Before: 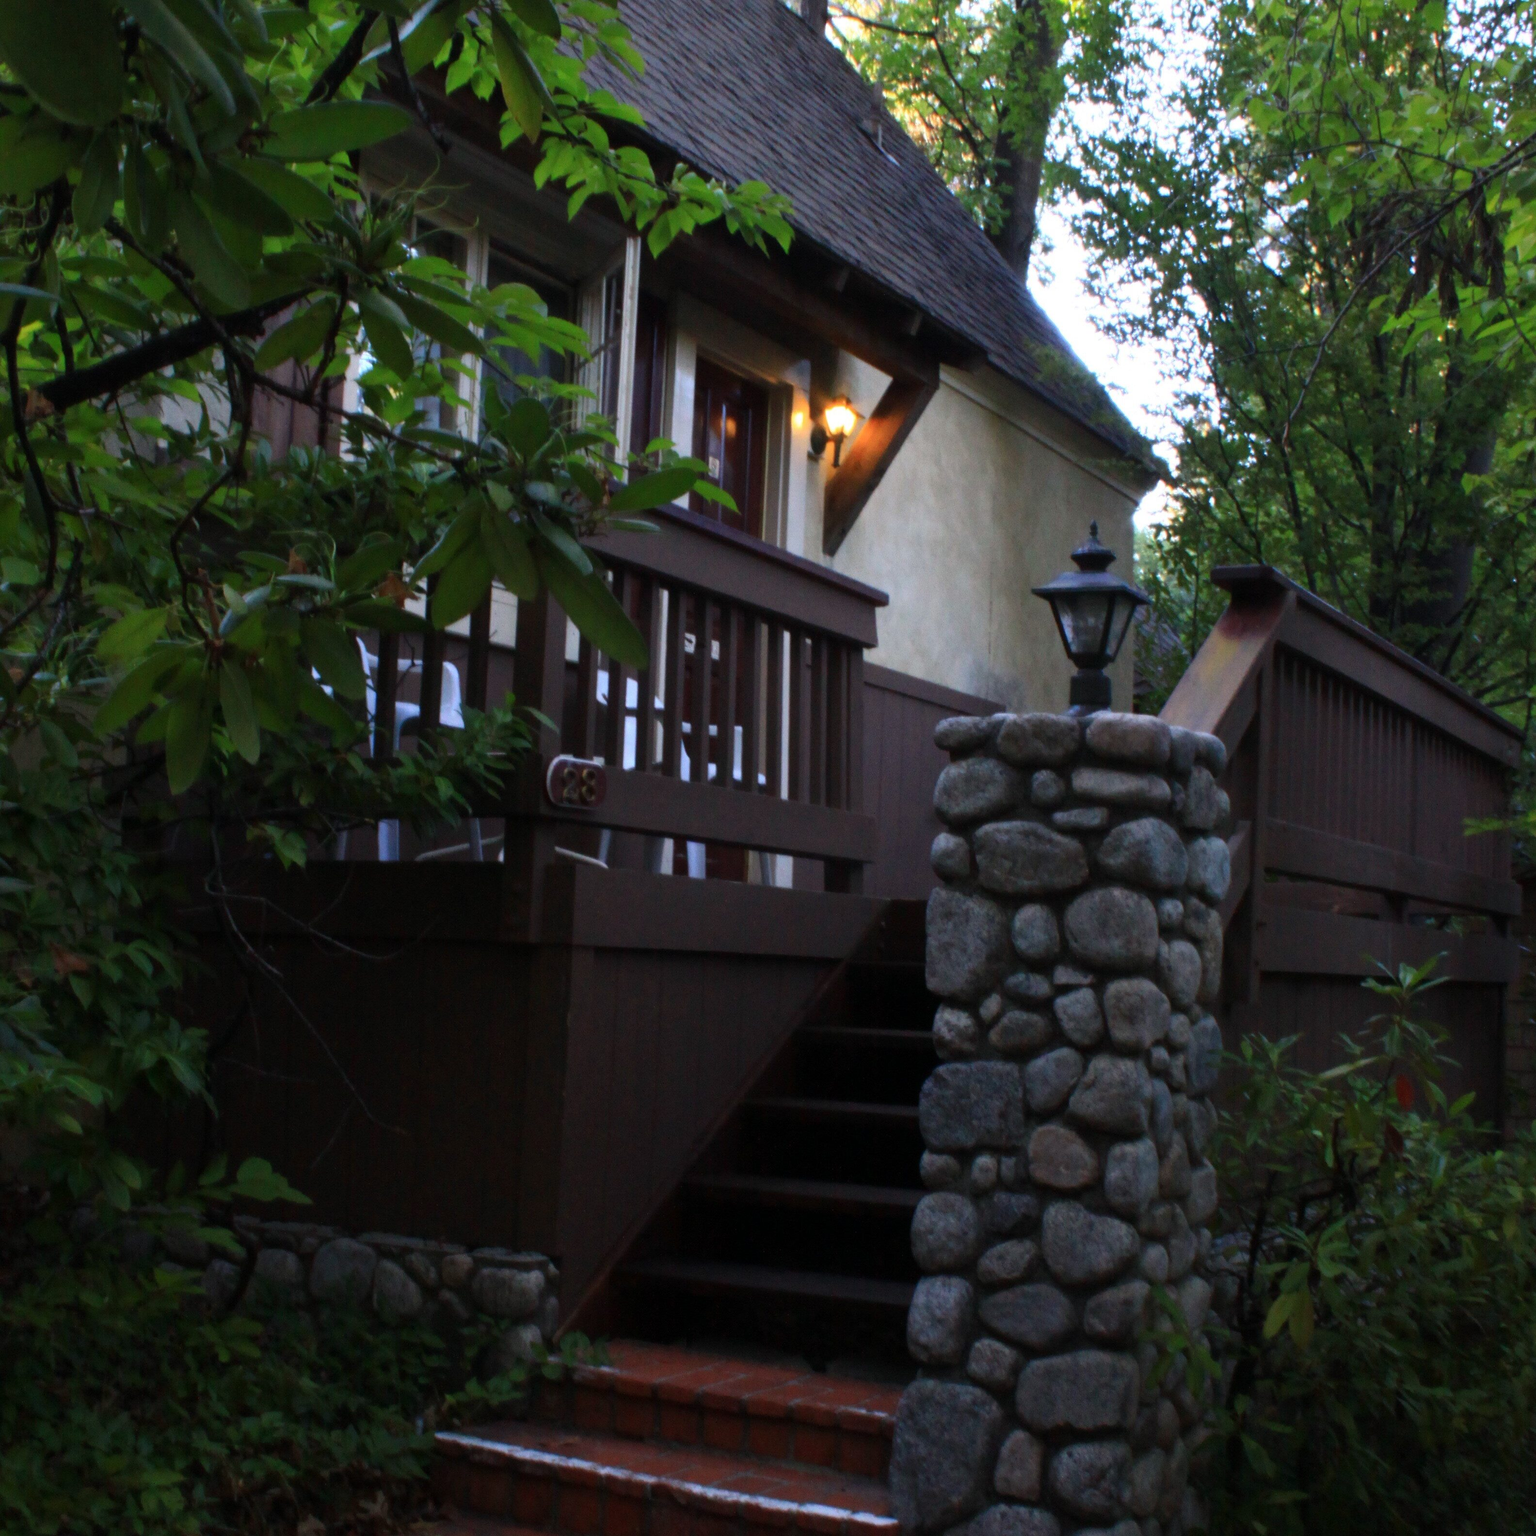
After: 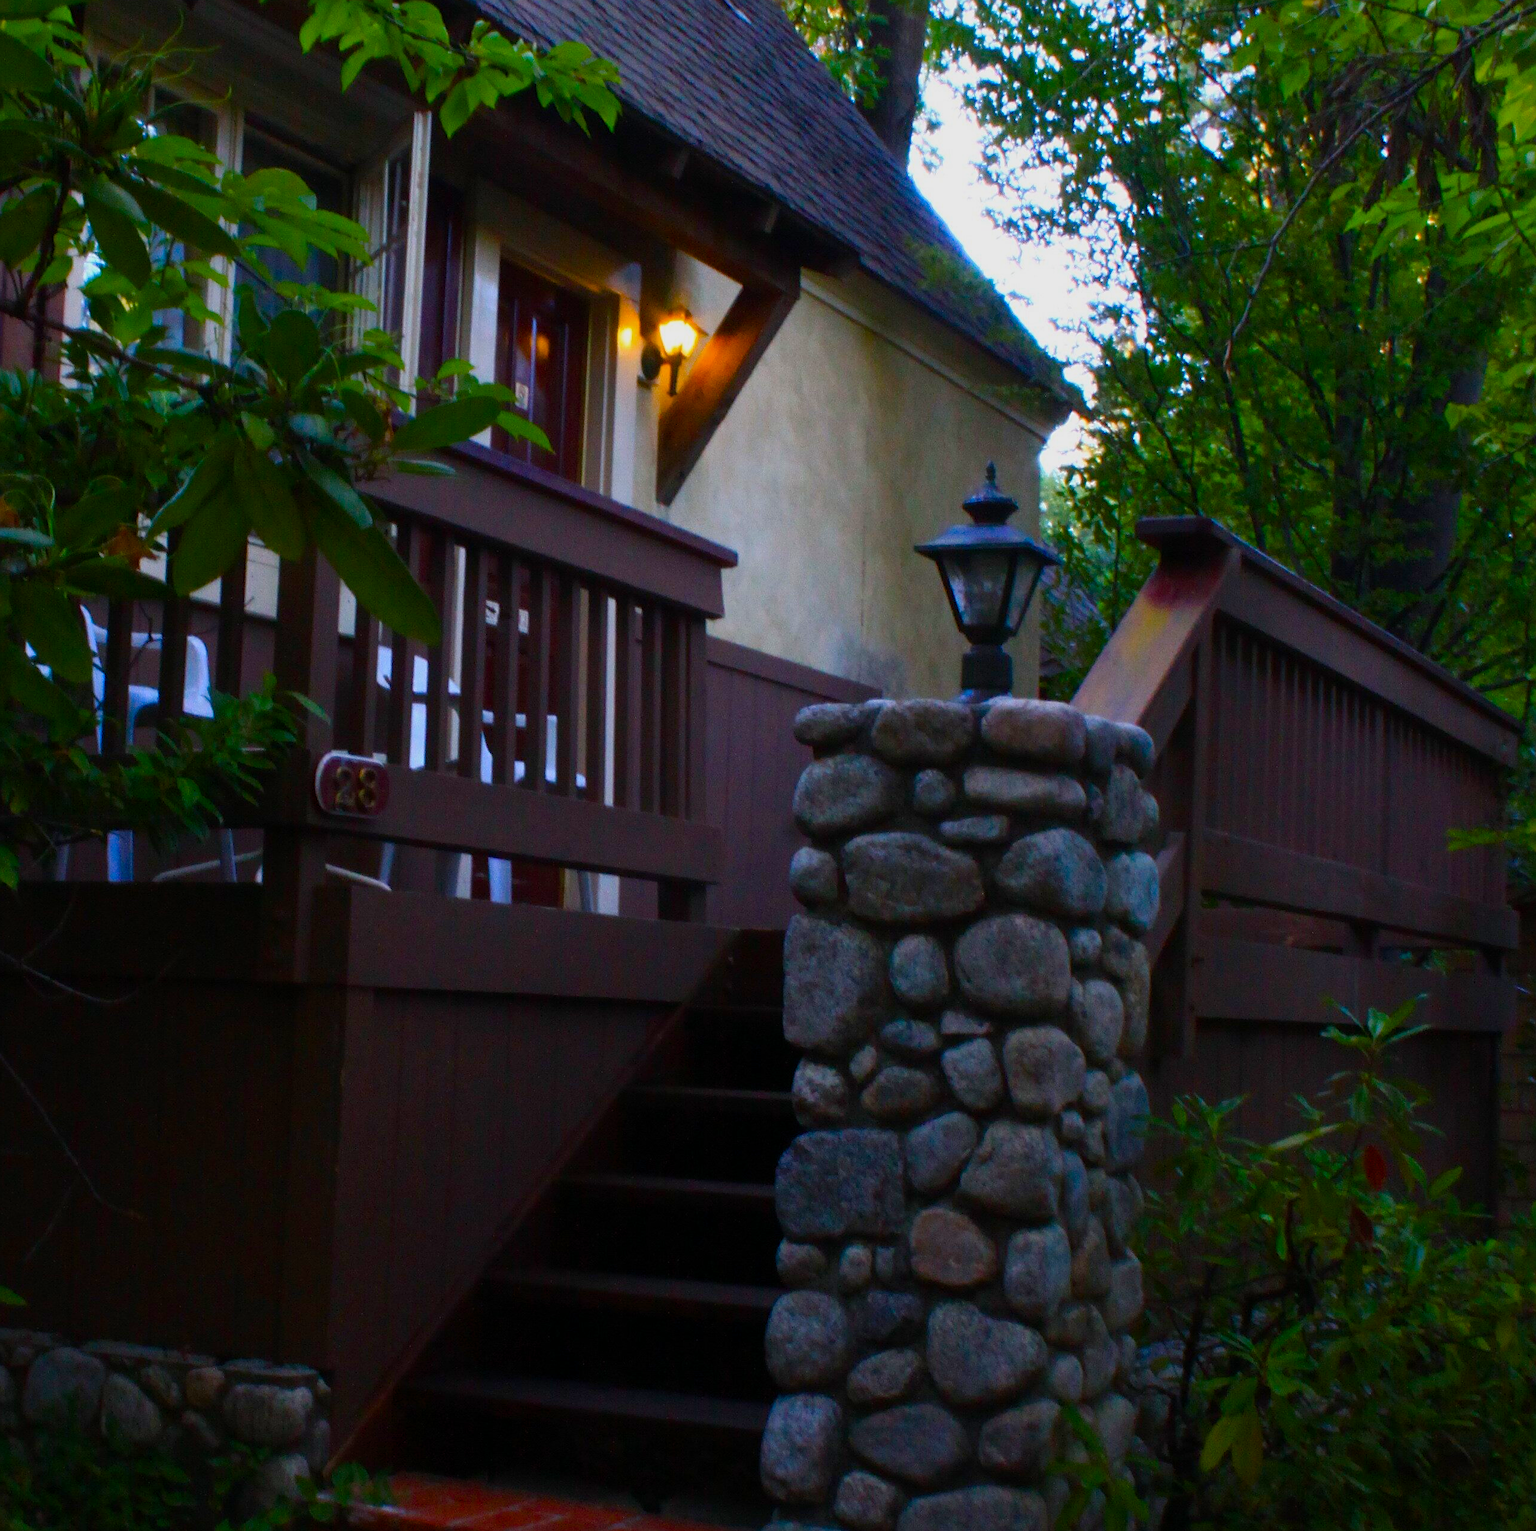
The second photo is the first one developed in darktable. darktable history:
crop: left 18.986%, top 9.585%, right 0.001%, bottom 9.647%
sharpen: on, module defaults
color balance rgb: linear chroma grading › shadows 9.91%, linear chroma grading › highlights 9.869%, linear chroma grading › global chroma 14.356%, linear chroma grading › mid-tones 14.871%, perceptual saturation grading › global saturation 20%, perceptual saturation grading › highlights -24.858%, perceptual saturation grading › shadows 49.841%, global vibrance 20%
exposure: exposure -0.312 EV, compensate highlight preservation false
